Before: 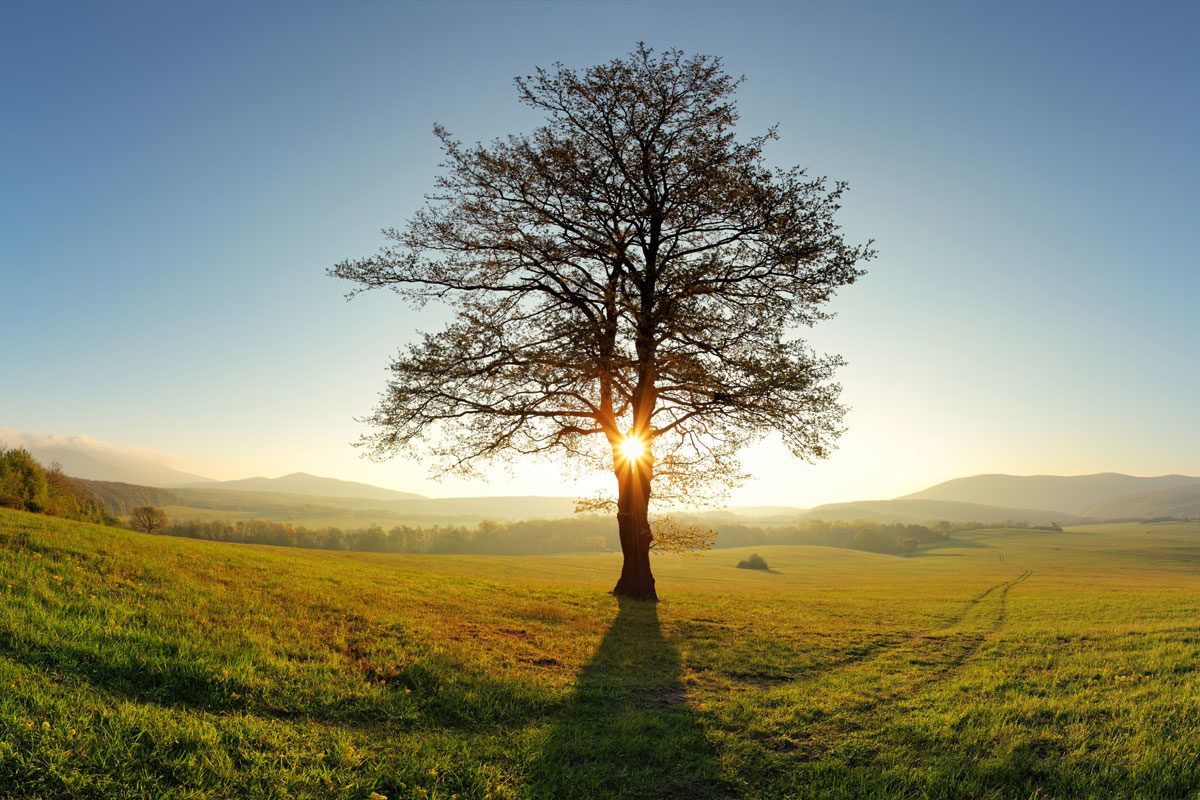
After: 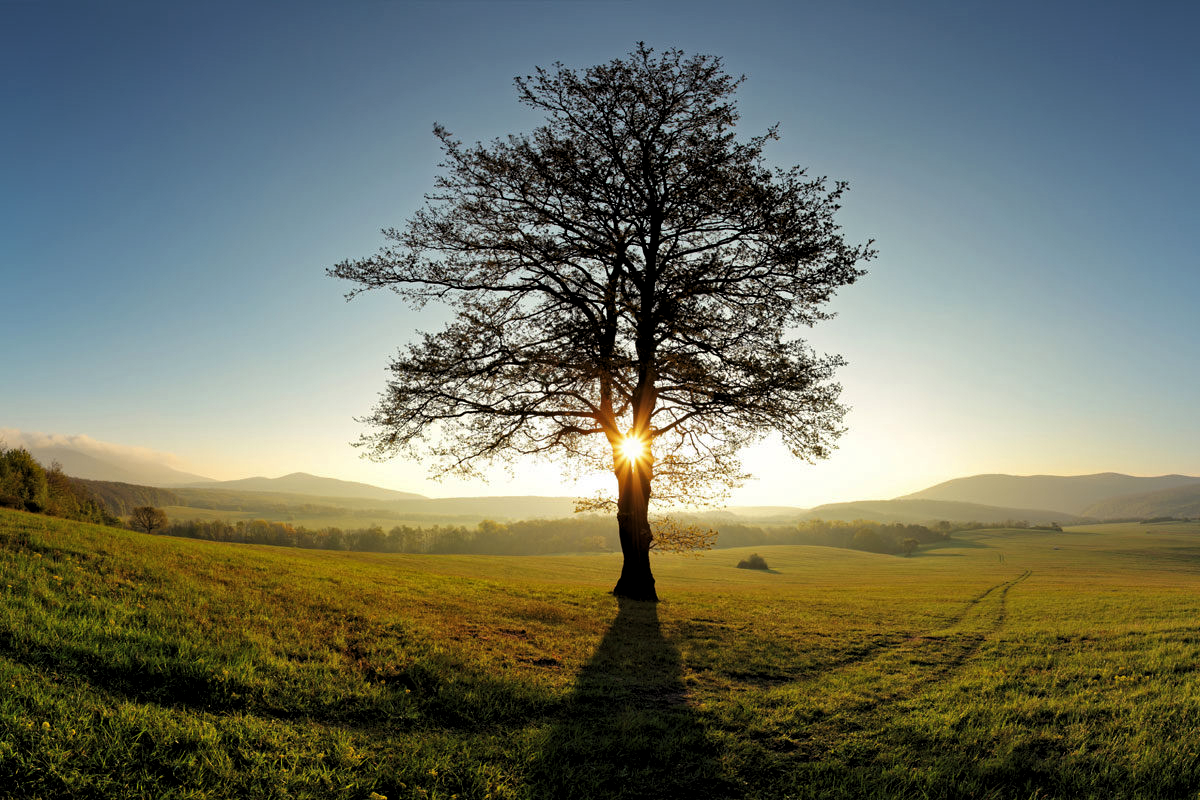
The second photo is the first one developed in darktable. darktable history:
levels: levels [0.116, 0.574, 1]
haze removal: compatibility mode true, adaptive false
